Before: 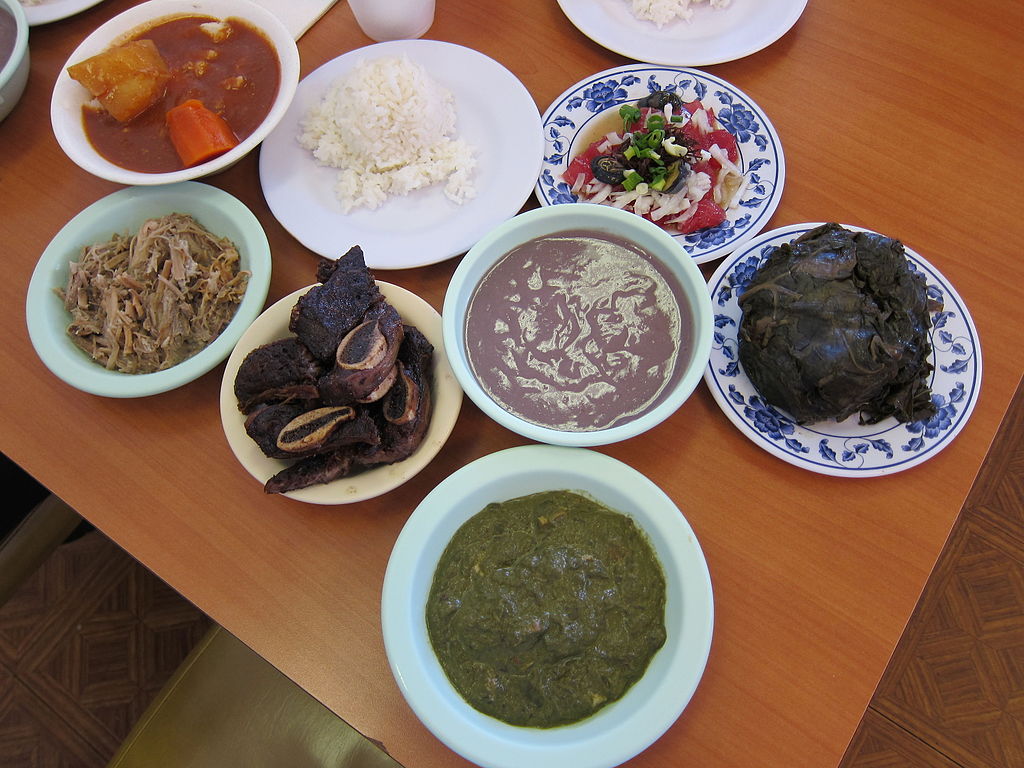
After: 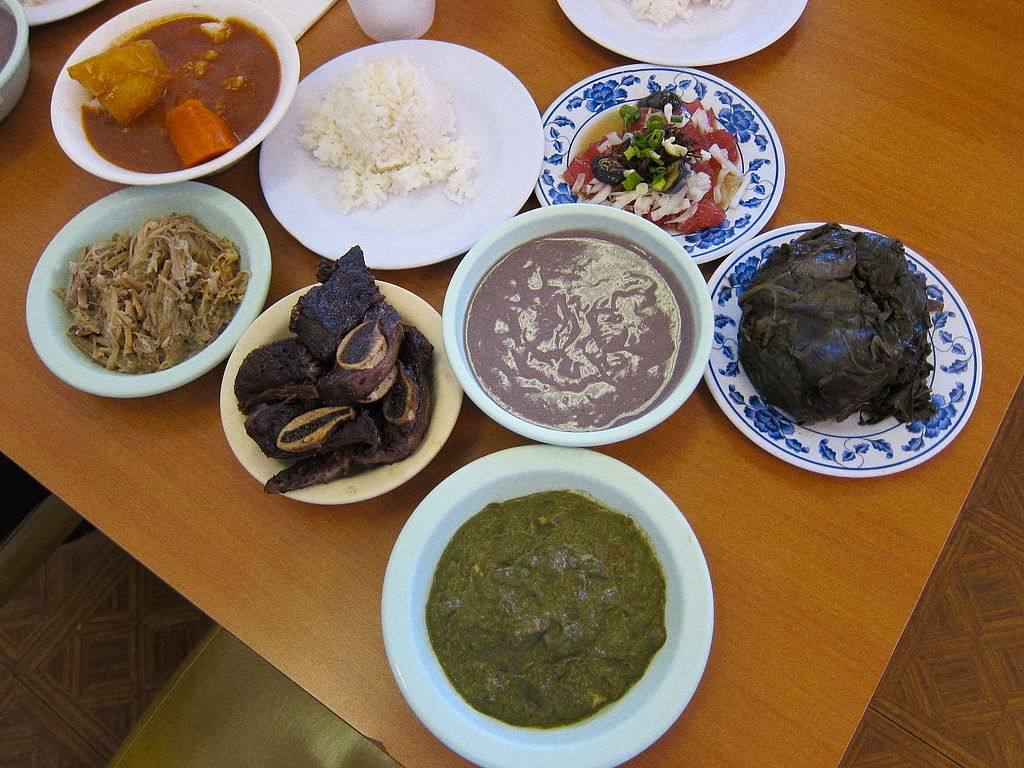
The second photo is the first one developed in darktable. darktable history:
white balance: emerald 1
color contrast: green-magenta contrast 0.85, blue-yellow contrast 1.25, unbound 0
grain: coarseness 0.47 ISO
